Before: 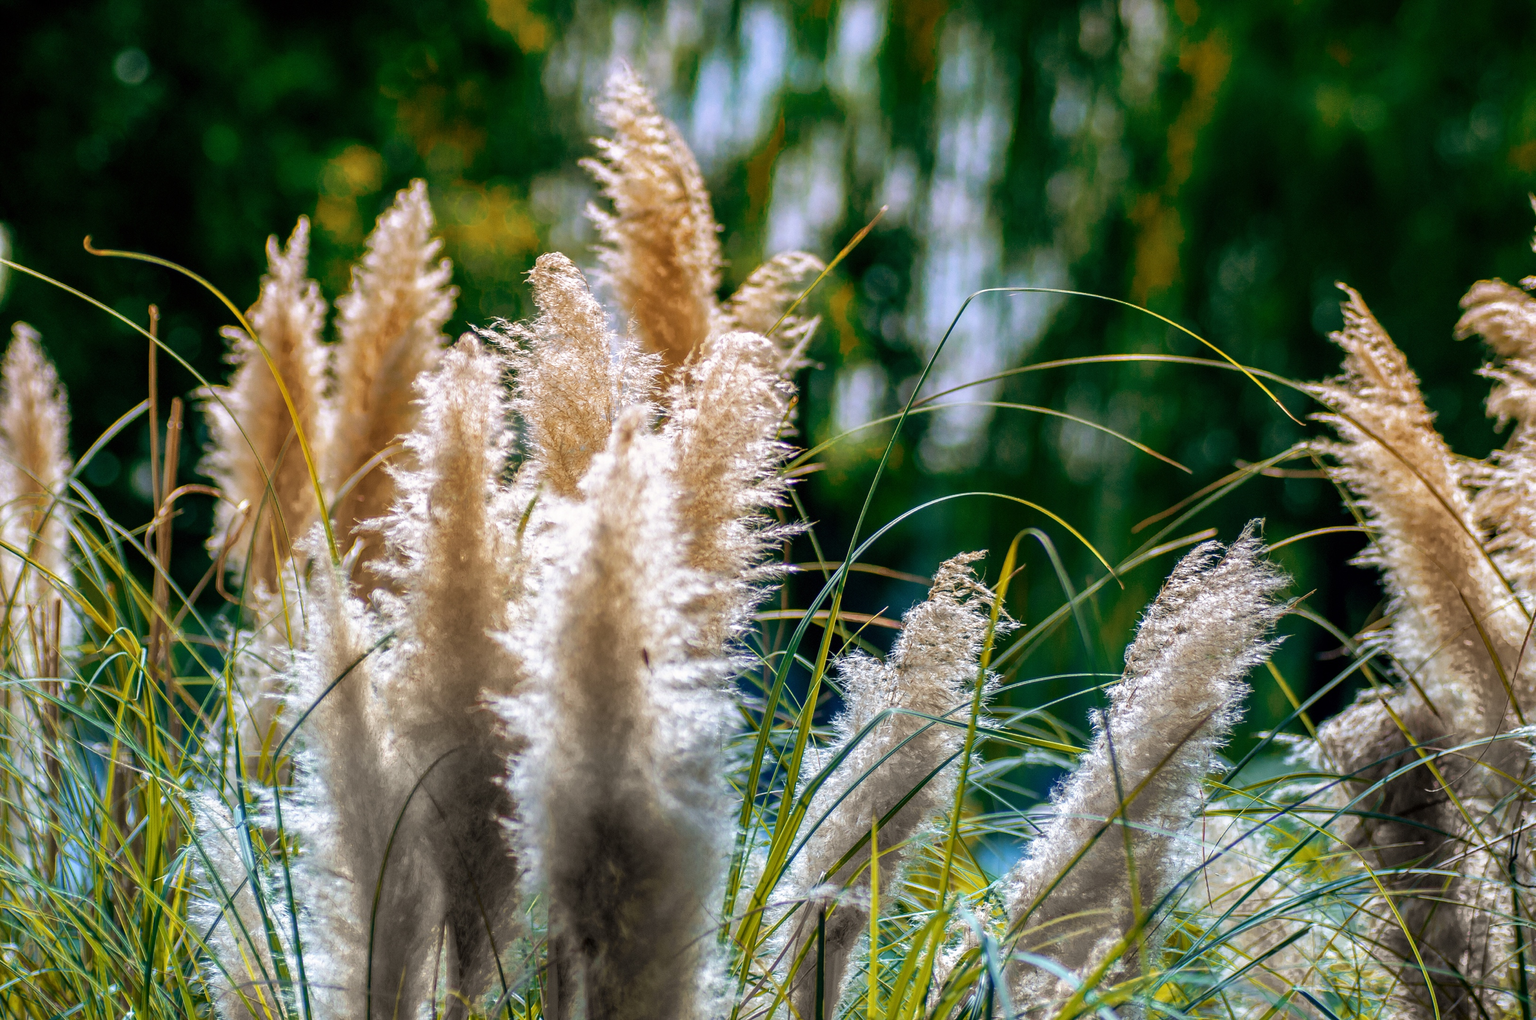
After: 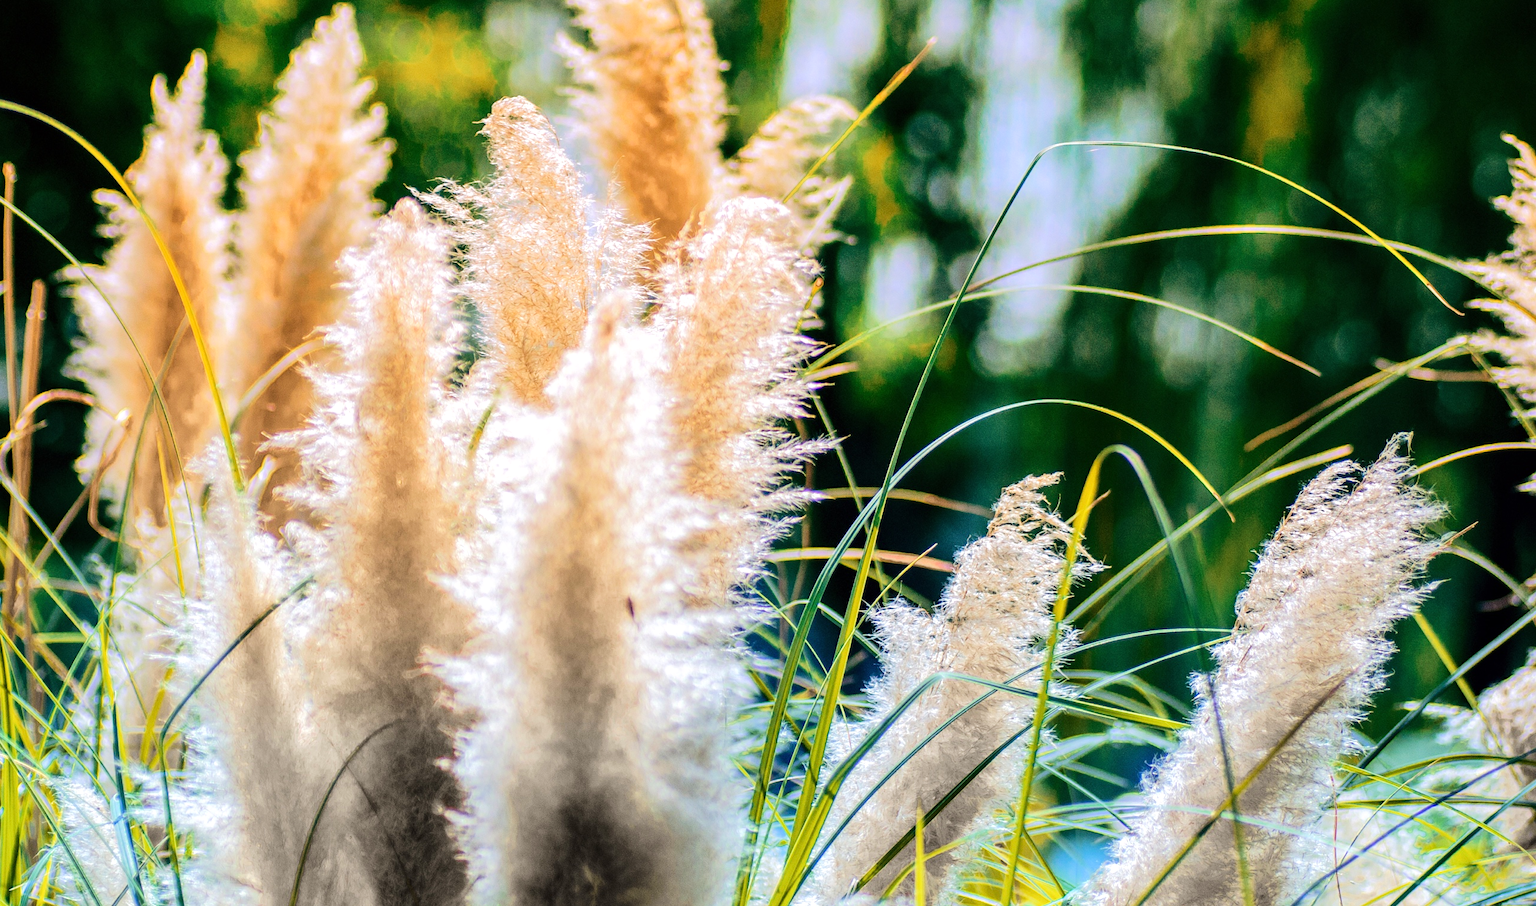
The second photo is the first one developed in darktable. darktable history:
crop: left 9.56%, top 17.298%, right 11.246%, bottom 12.373%
tone equalizer: -7 EV 0.152 EV, -6 EV 0.563 EV, -5 EV 1.12 EV, -4 EV 1.3 EV, -3 EV 1.16 EV, -2 EV 0.6 EV, -1 EV 0.163 EV, edges refinement/feathering 500, mask exposure compensation -1.57 EV, preserve details no
